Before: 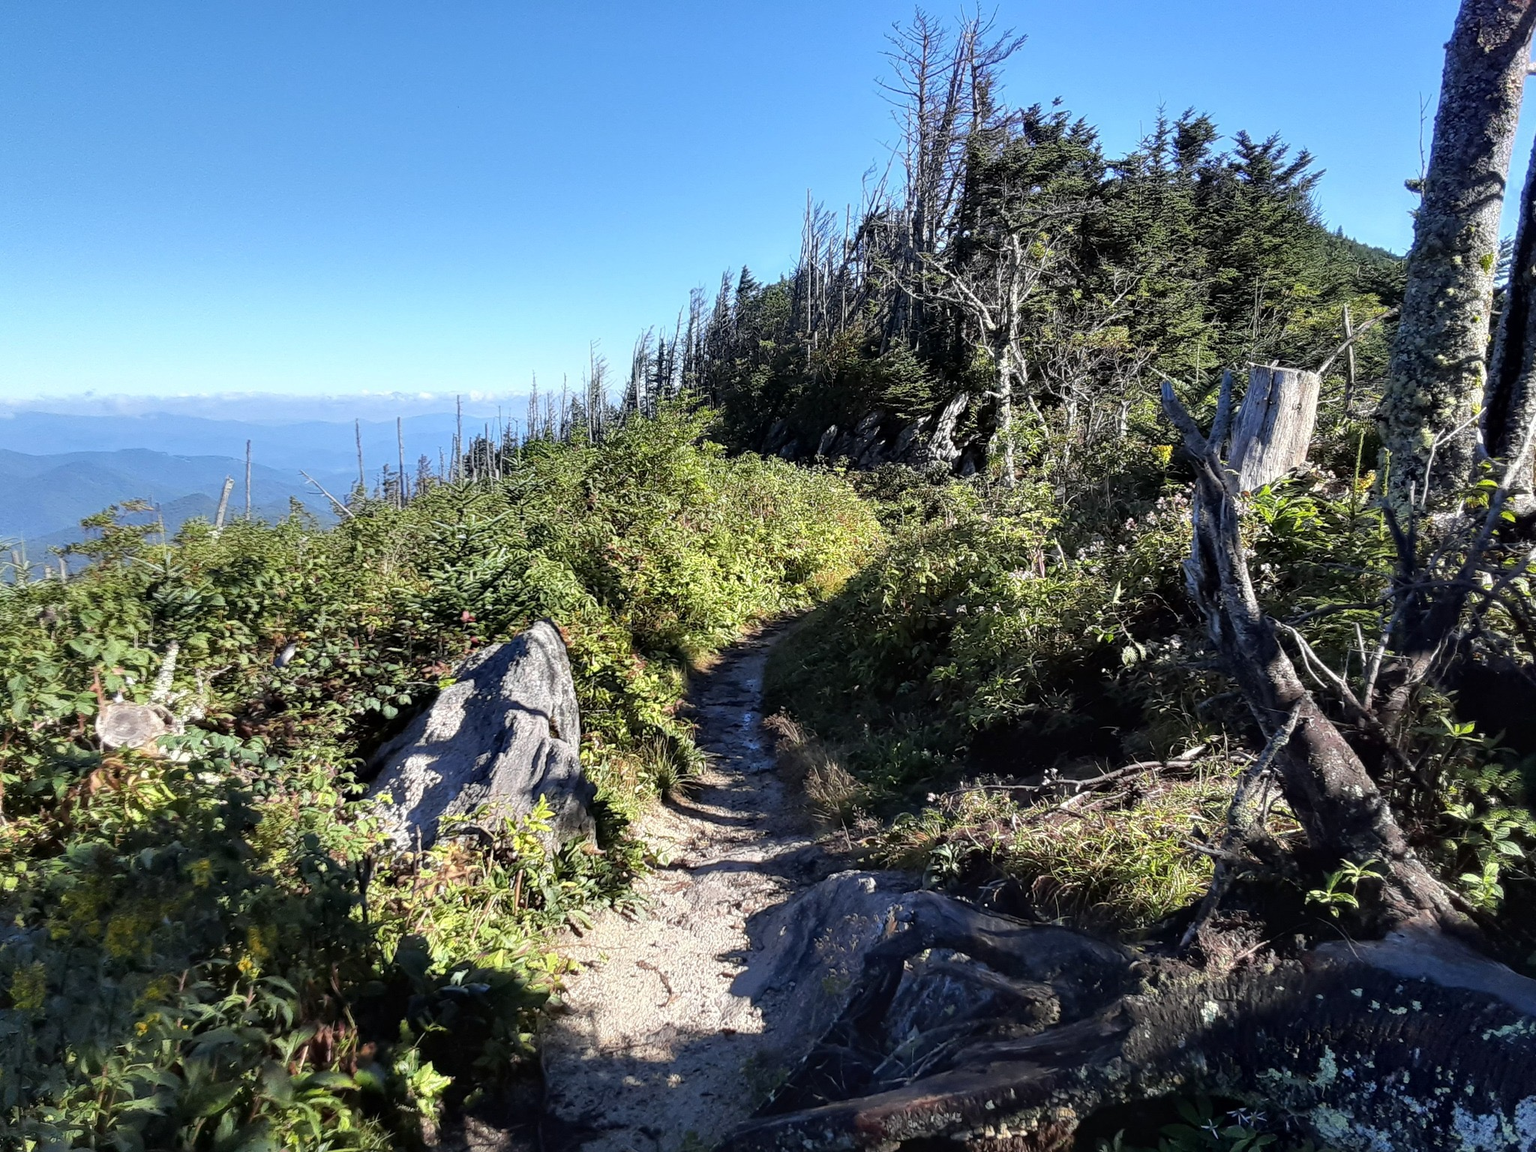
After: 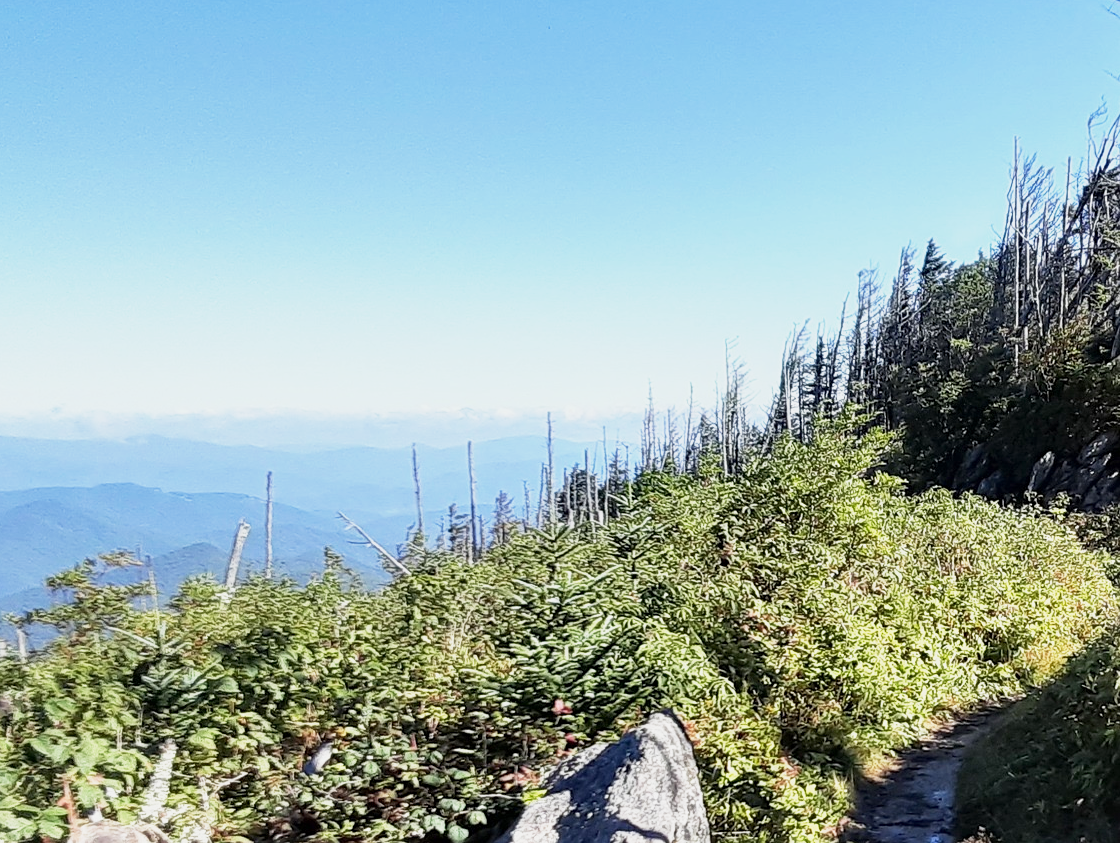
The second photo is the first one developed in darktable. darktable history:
base curve: curves: ch0 [(0, 0) (0.088, 0.125) (0.176, 0.251) (0.354, 0.501) (0.613, 0.749) (1, 0.877)], preserve colors none
crop and rotate: left 3.047%, top 7.509%, right 42.236%, bottom 37.598%
sharpen: amount 0.2
